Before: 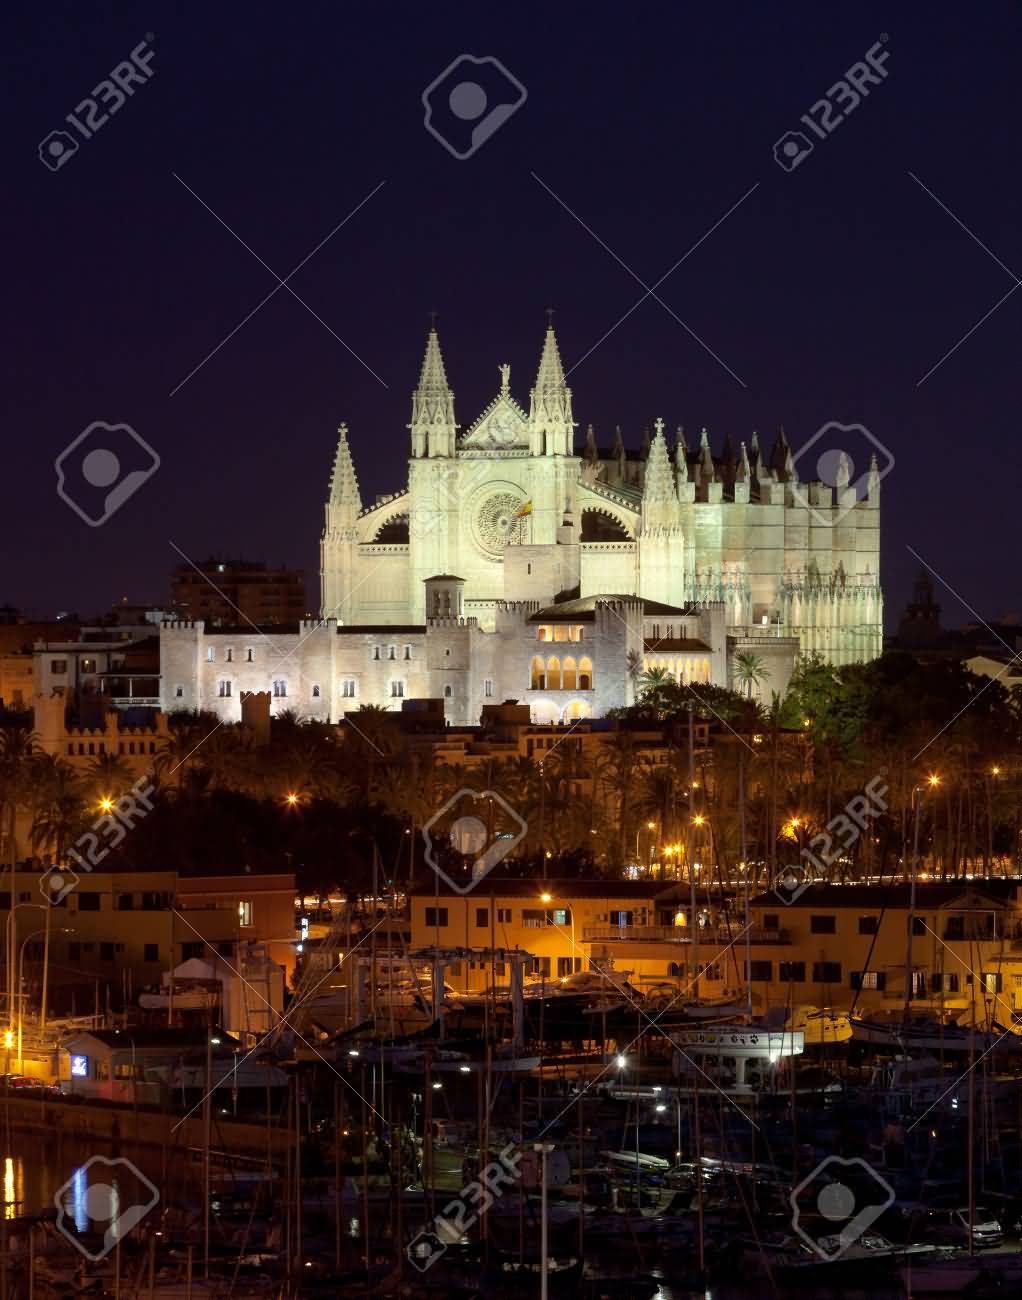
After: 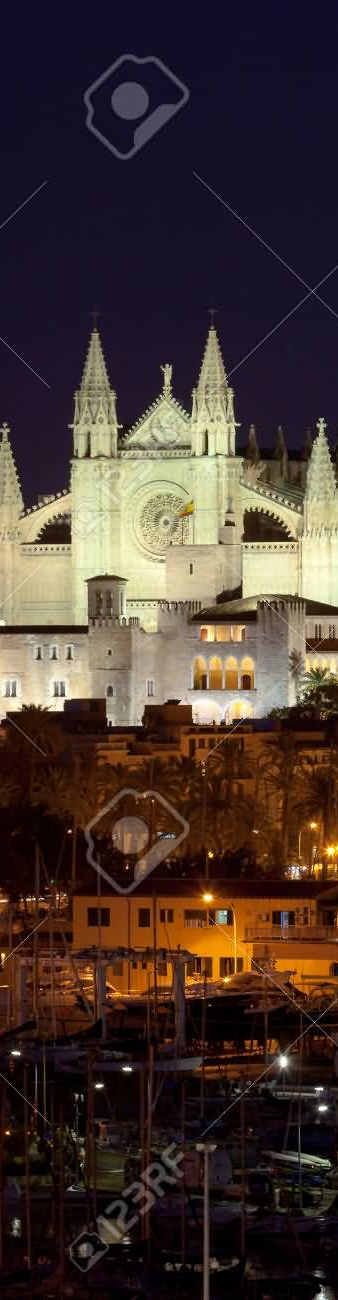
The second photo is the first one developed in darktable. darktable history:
crop: left 33.141%, right 33.743%
